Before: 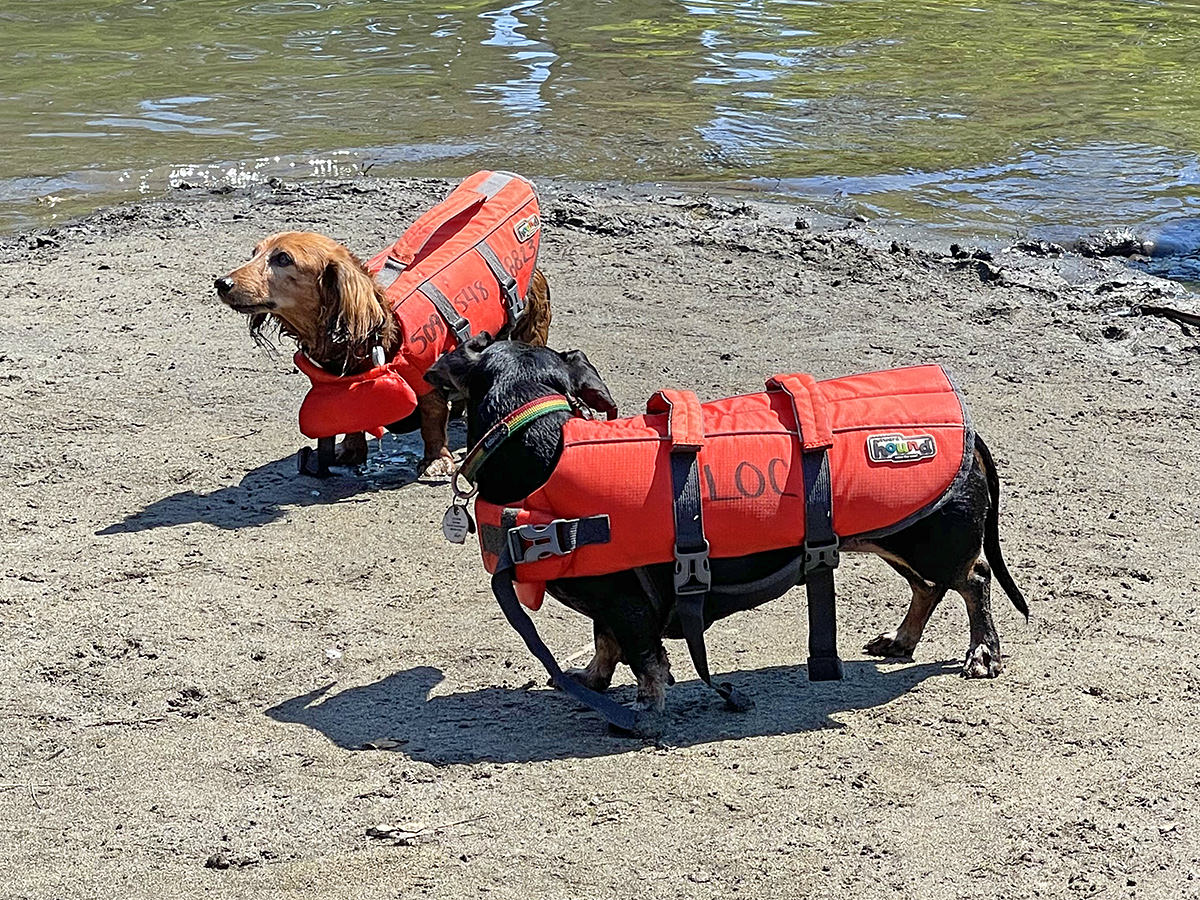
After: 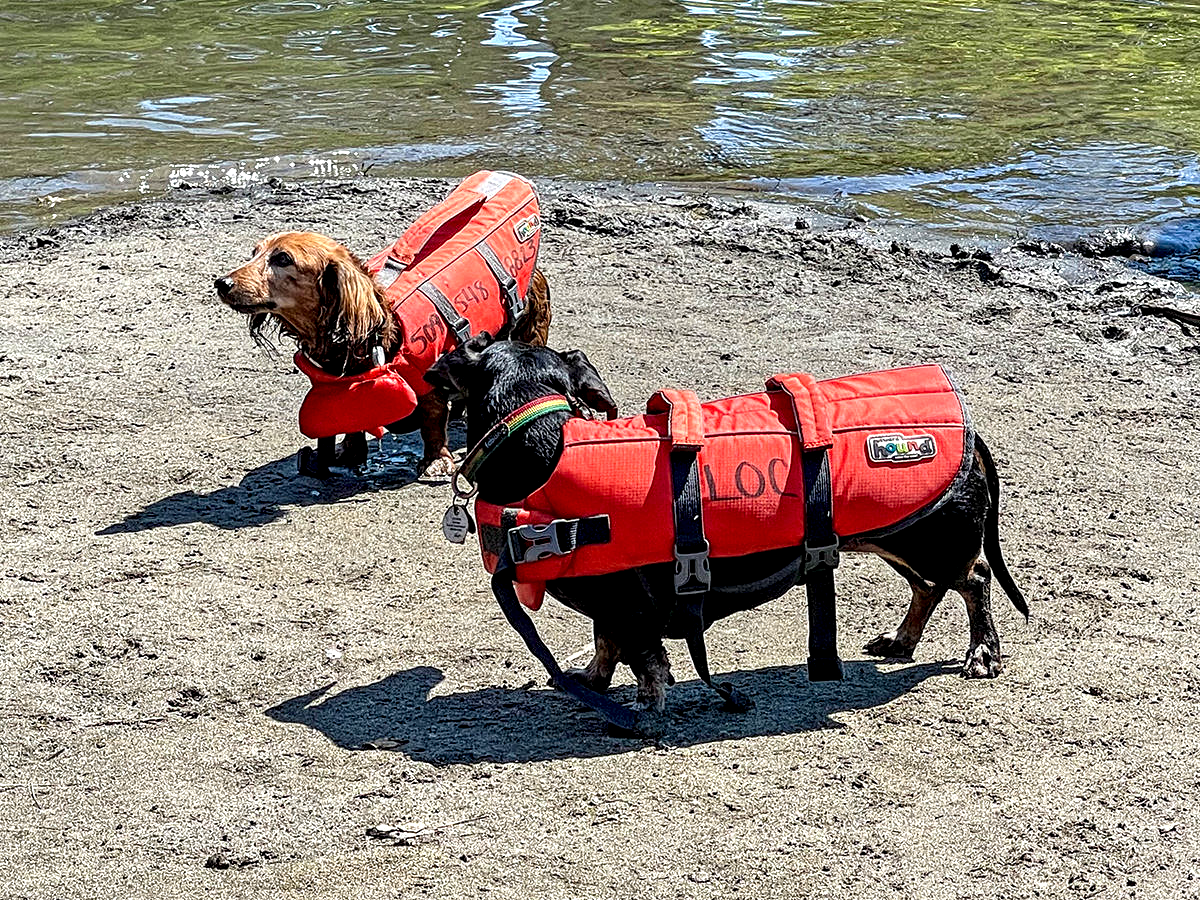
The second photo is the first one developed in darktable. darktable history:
local contrast: highlights 81%, shadows 57%, detail 174%, midtone range 0.603
